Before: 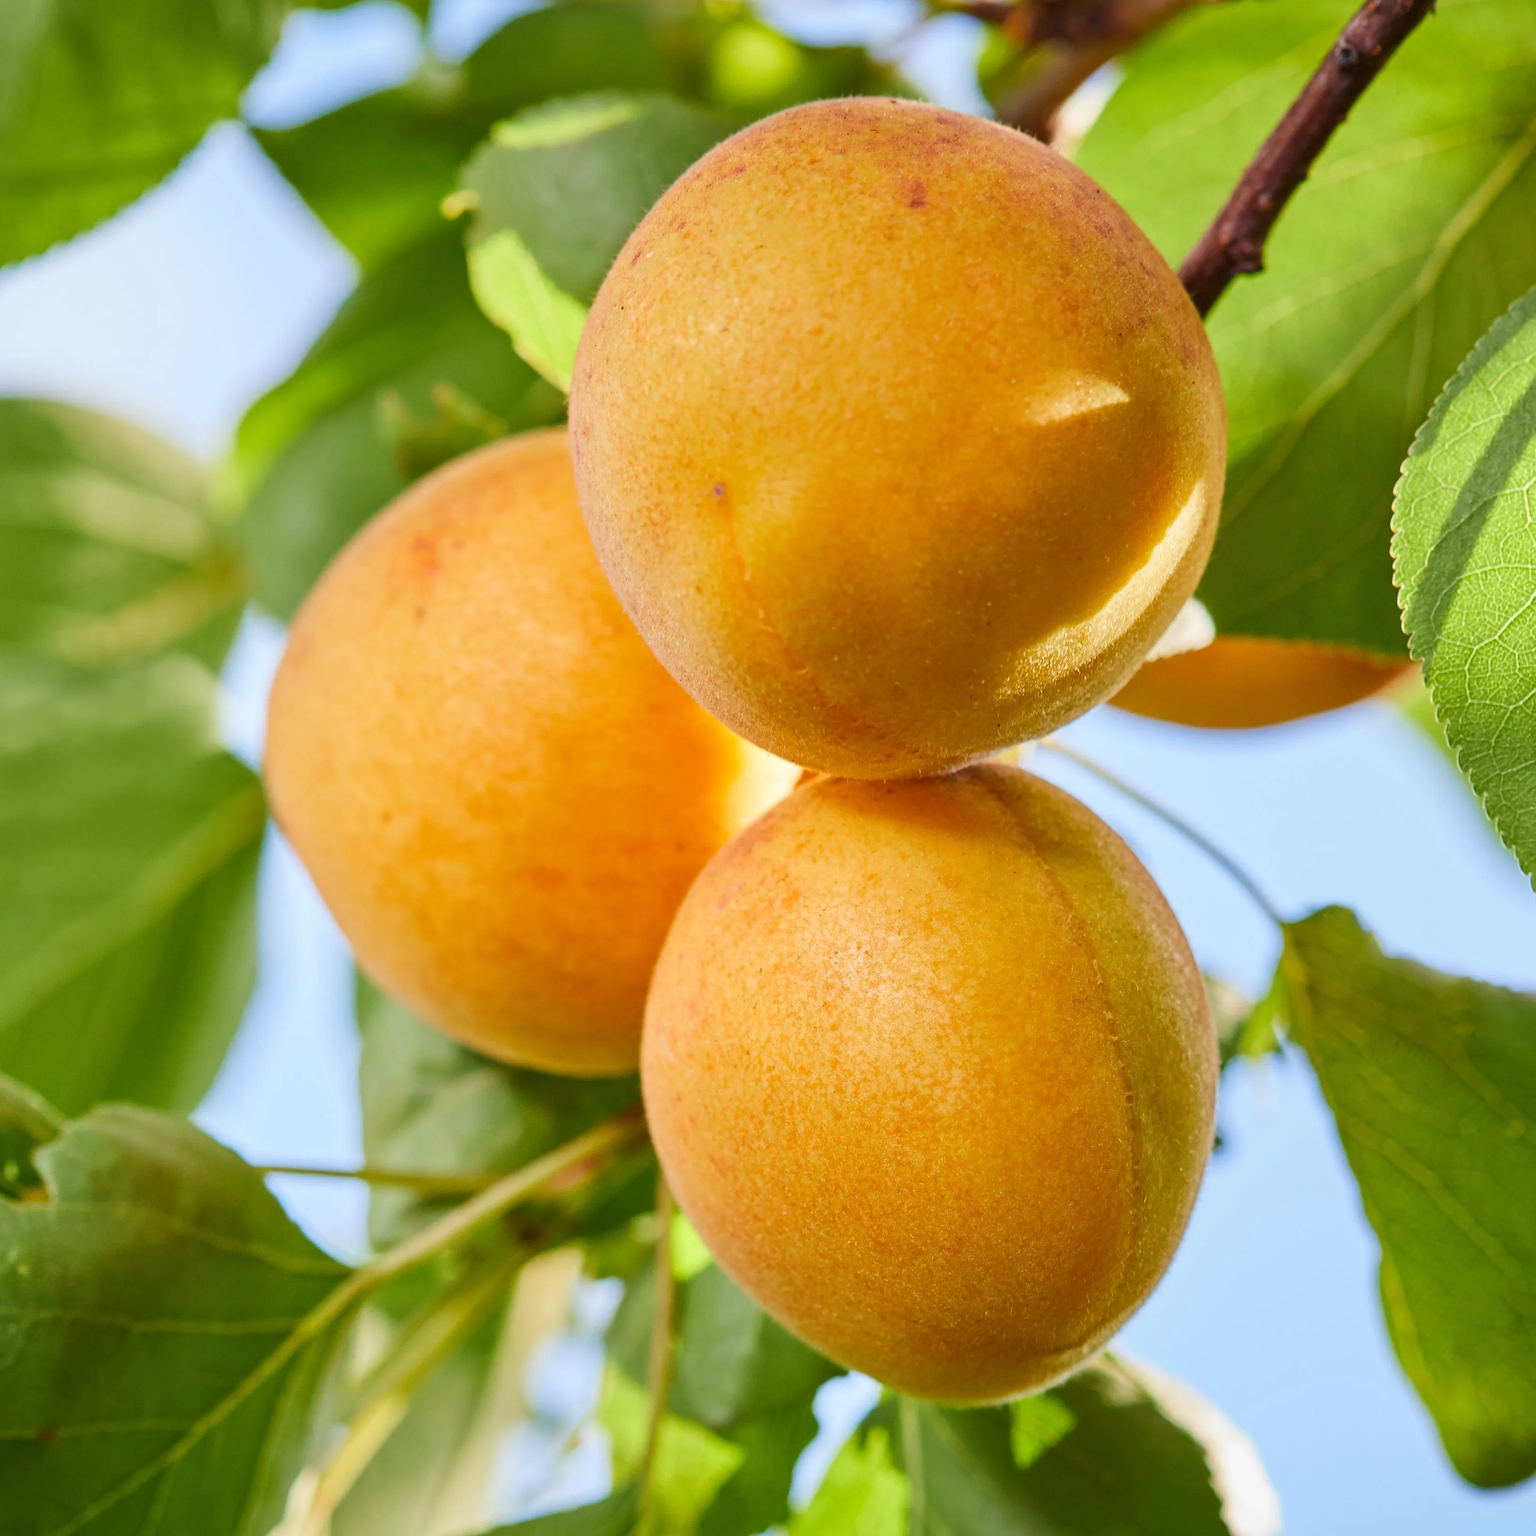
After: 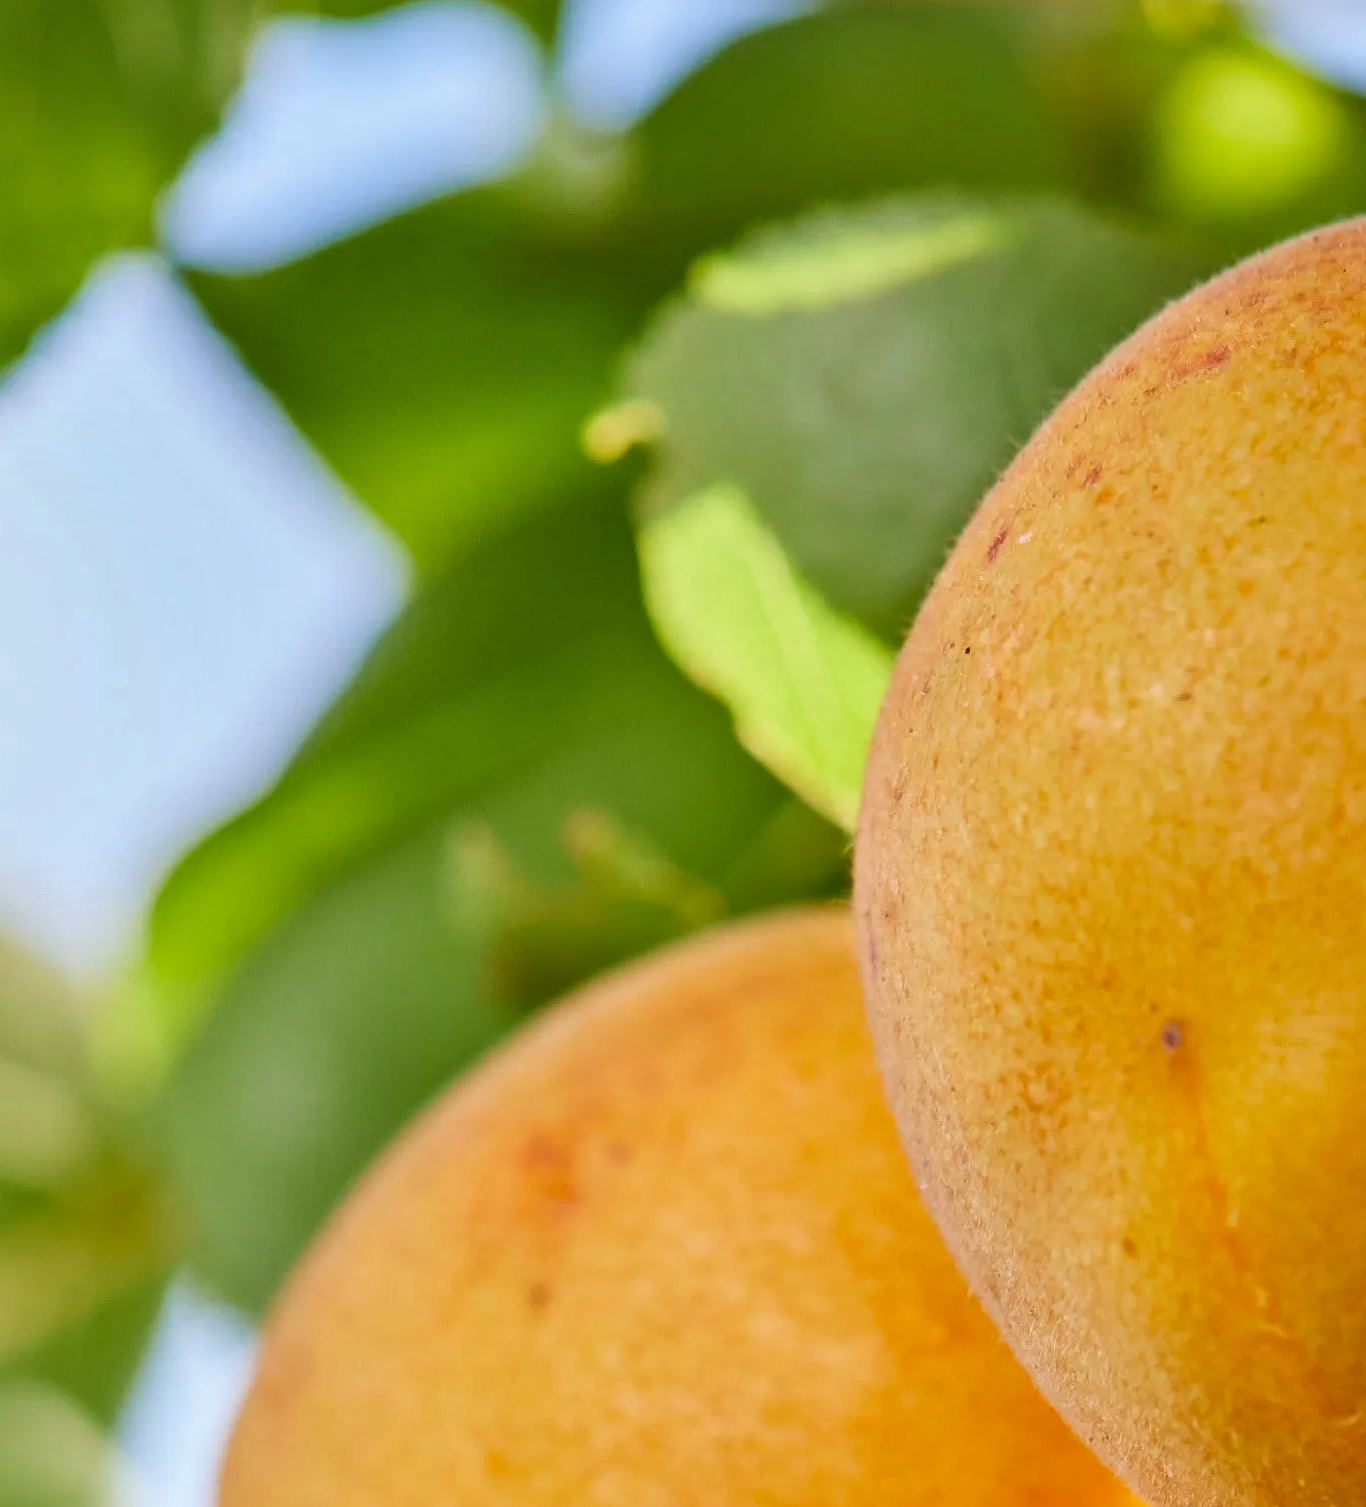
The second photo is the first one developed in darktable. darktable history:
shadows and highlights: low approximation 0.01, soften with gaussian
crop and rotate: left 10.817%, top 0.062%, right 47.194%, bottom 53.626%
